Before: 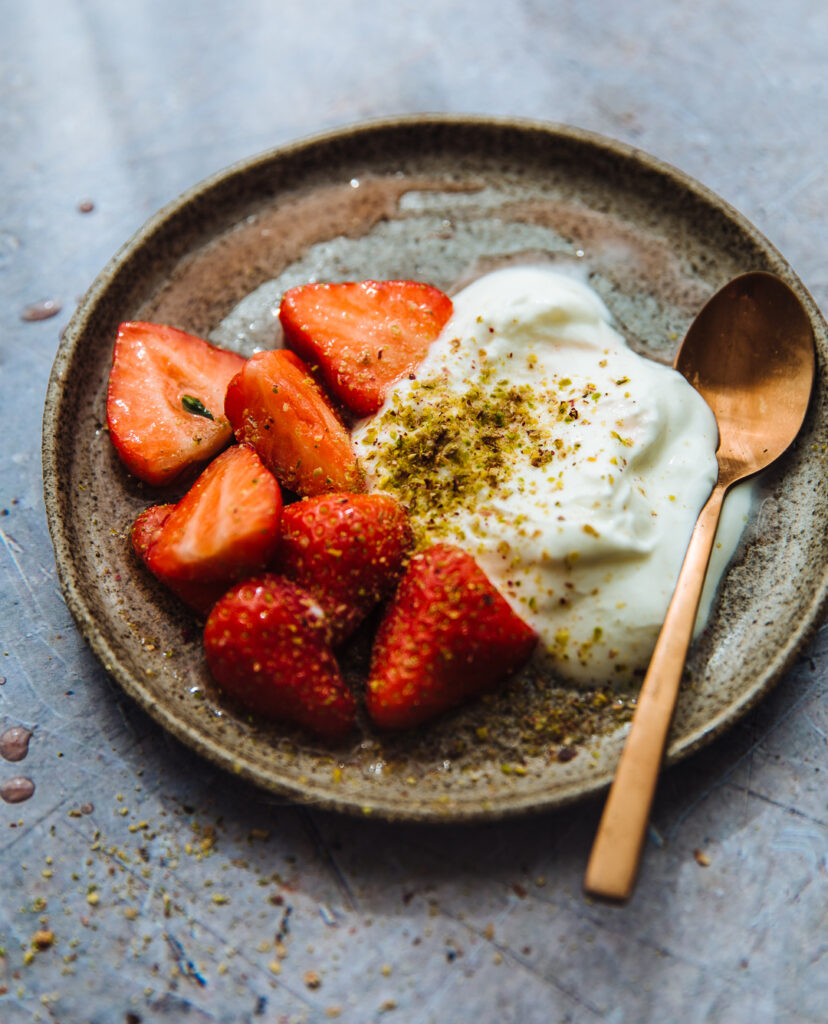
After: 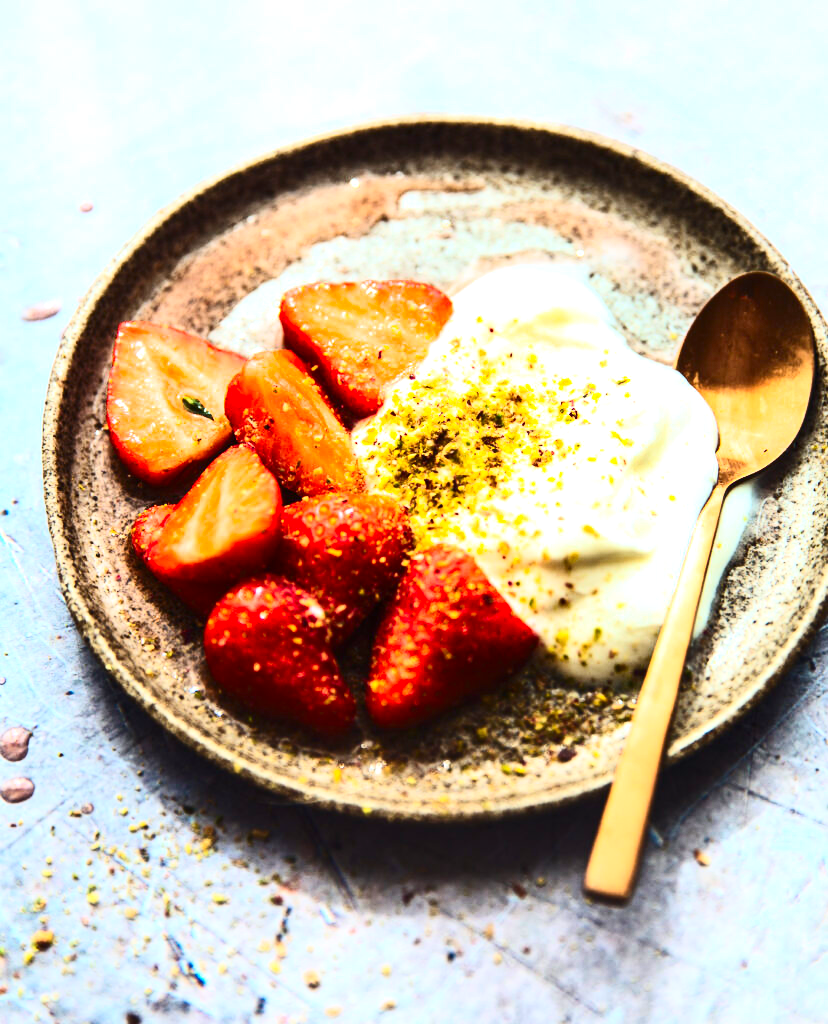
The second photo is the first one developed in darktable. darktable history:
exposure: black level correction 0, exposure 1.1 EV, compensate exposure bias true, compensate highlight preservation false
contrast brightness saturation: contrast 0.4, brightness 0.1, saturation 0.21
